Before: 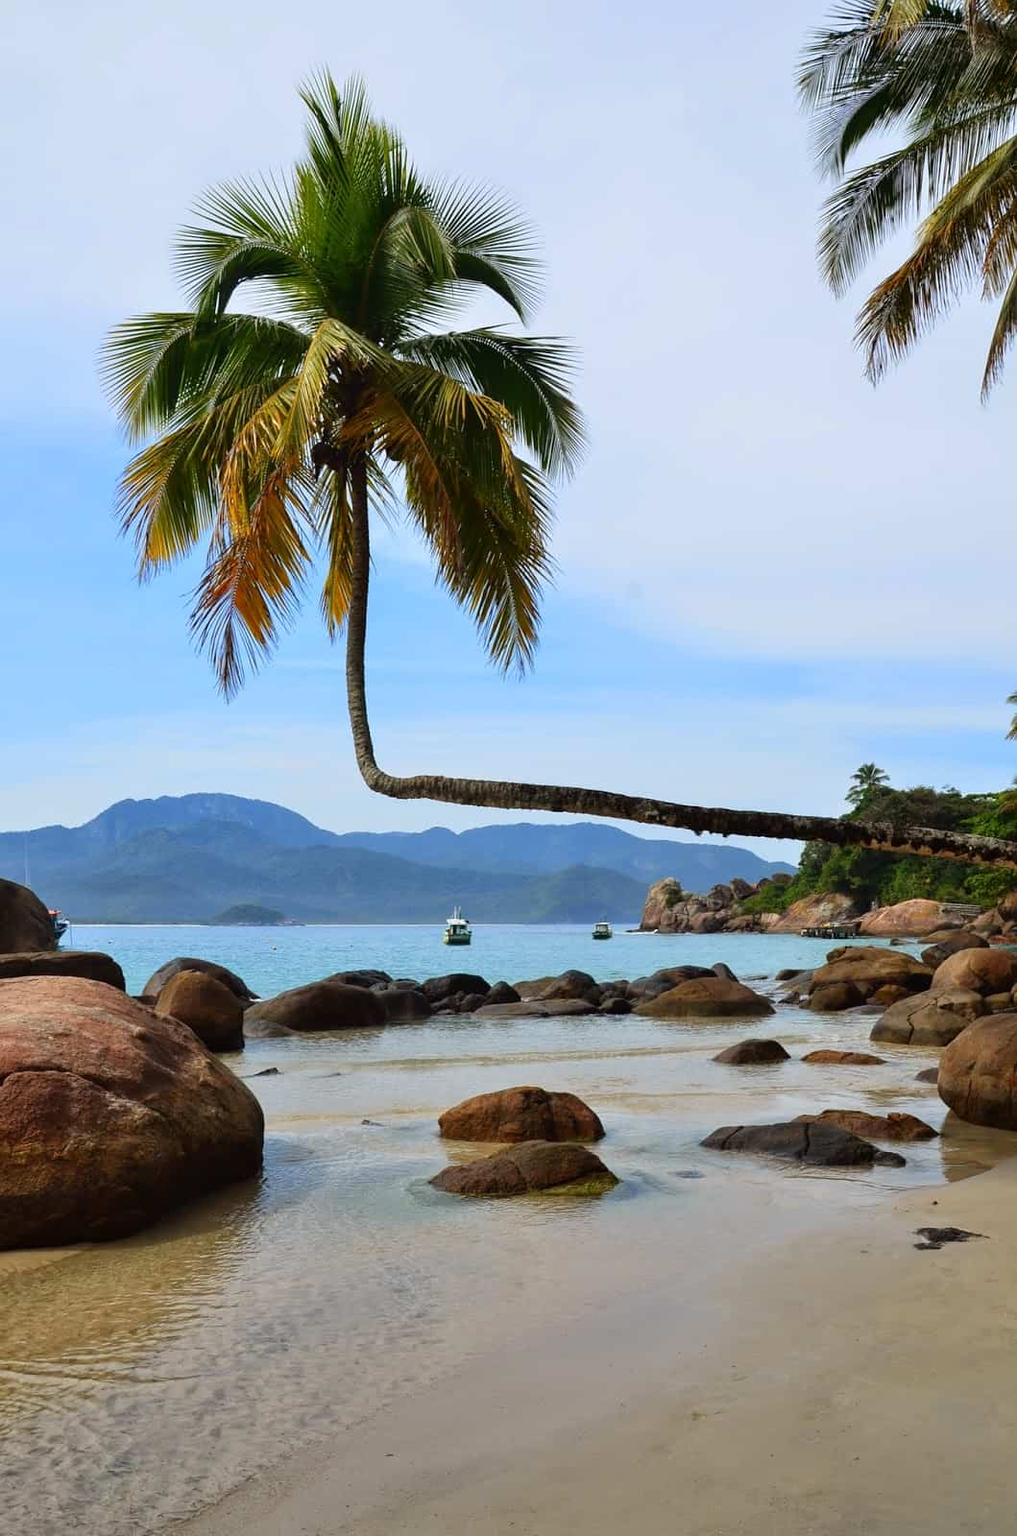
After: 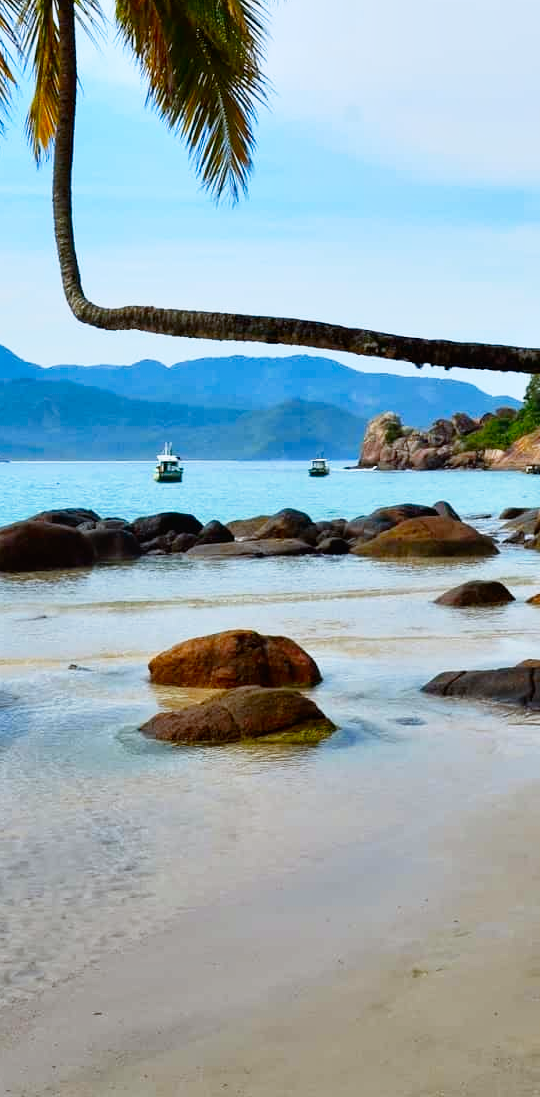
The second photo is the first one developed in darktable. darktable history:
shadows and highlights: low approximation 0.01, soften with gaussian
contrast brightness saturation: contrast 0.08, saturation 0.199
color calibration: output R [1.063, -0.012, -0.003, 0], output G [0, 1.022, 0.021, 0], output B [-0.079, 0.047, 1, 0], x 0.37, y 0.382, temperature 4317.49 K
crop and rotate: left 29.093%, top 31.436%, right 19.864%
tone equalizer: on, module defaults
tone curve: curves: ch0 [(0, 0) (0.062, 0.037) (0.142, 0.138) (0.359, 0.419) (0.469, 0.544) (0.634, 0.722) (0.839, 0.909) (0.998, 0.978)]; ch1 [(0, 0) (0.437, 0.408) (0.472, 0.47) (0.502, 0.503) (0.527, 0.523) (0.559, 0.573) (0.608, 0.665) (0.669, 0.748) (0.859, 0.899) (1, 1)]; ch2 [(0, 0) (0.33, 0.301) (0.421, 0.443) (0.473, 0.498) (0.502, 0.5) (0.535, 0.531) (0.575, 0.603) (0.608, 0.667) (1, 1)], preserve colors none
